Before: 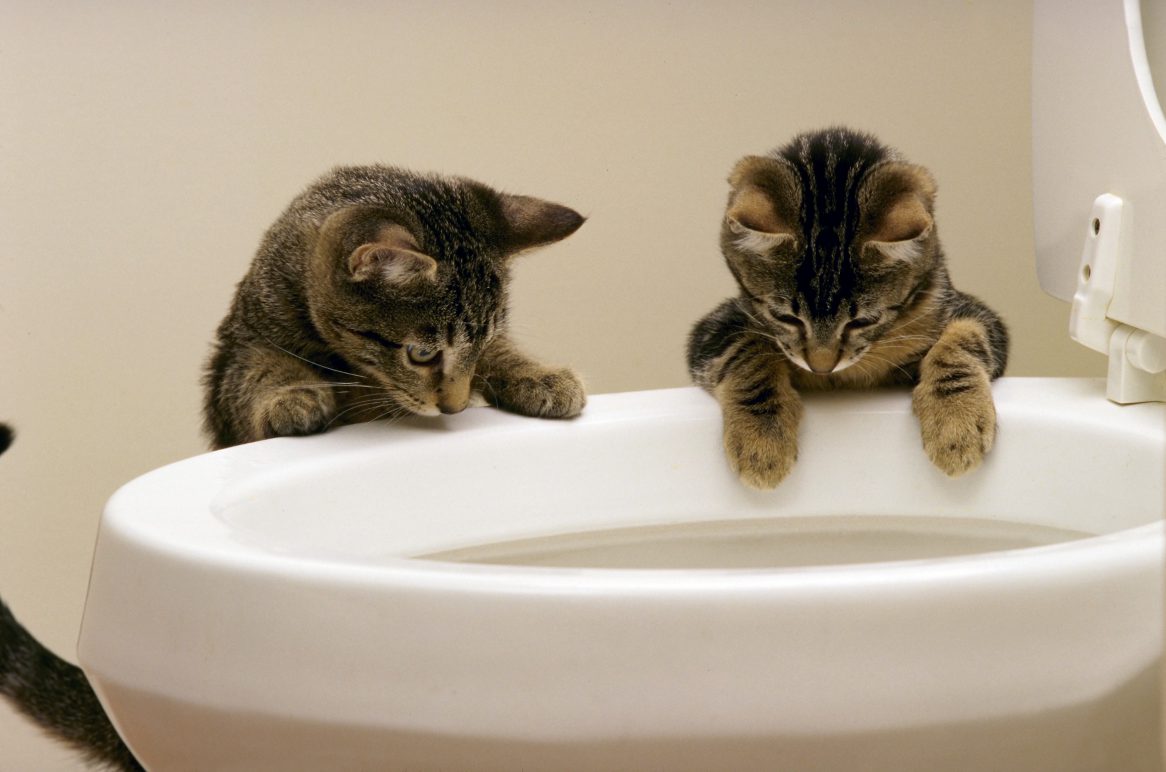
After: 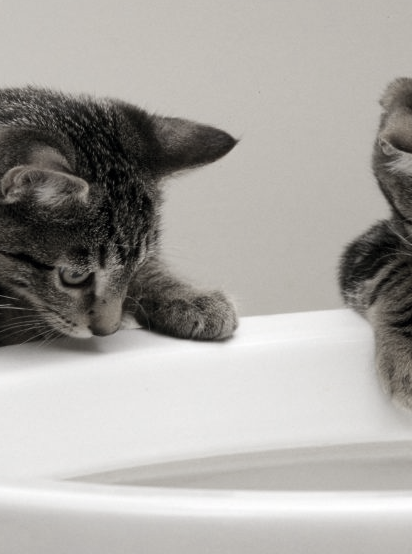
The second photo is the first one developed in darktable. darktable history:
color correction: highlights b* 0.021, saturation 0.217
crop and rotate: left 29.879%, top 10.2%, right 34.747%, bottom 17.921%
